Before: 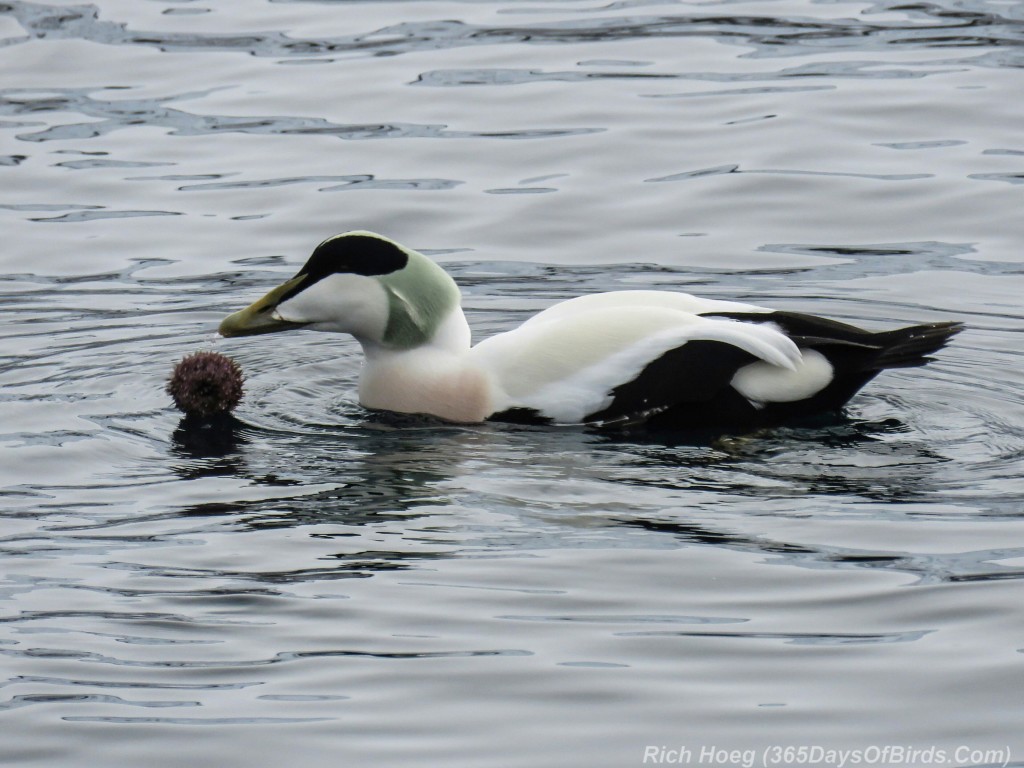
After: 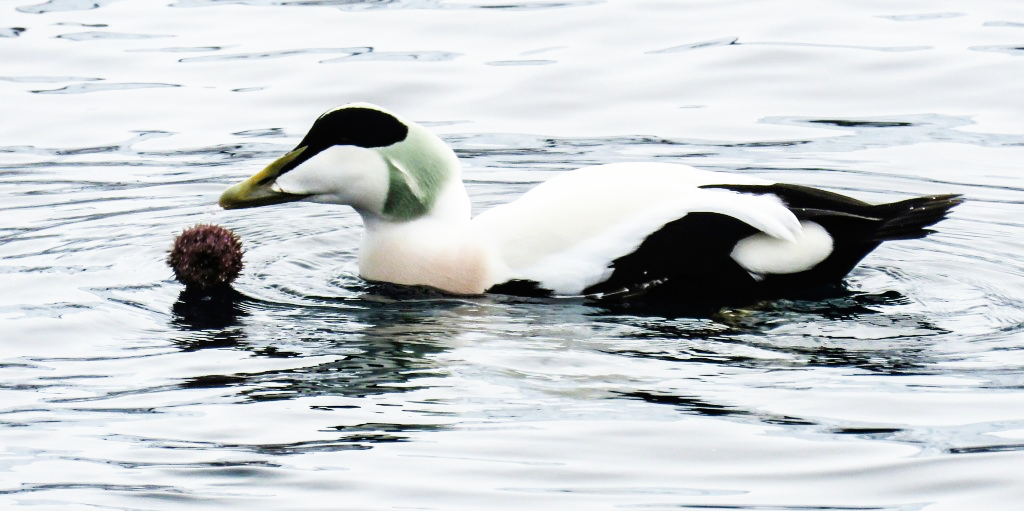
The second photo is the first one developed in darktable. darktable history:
crop: top 16.727%, bottom 16.727%
base curve: curves: ch0 [(0, 0) (0.007, 0.004) (0.027, 0.03) (0.046, 0.07) (0.207, 0.54) (0.442, 0.872) (0.673, 0.972) (1, 1)], preserve colors none
